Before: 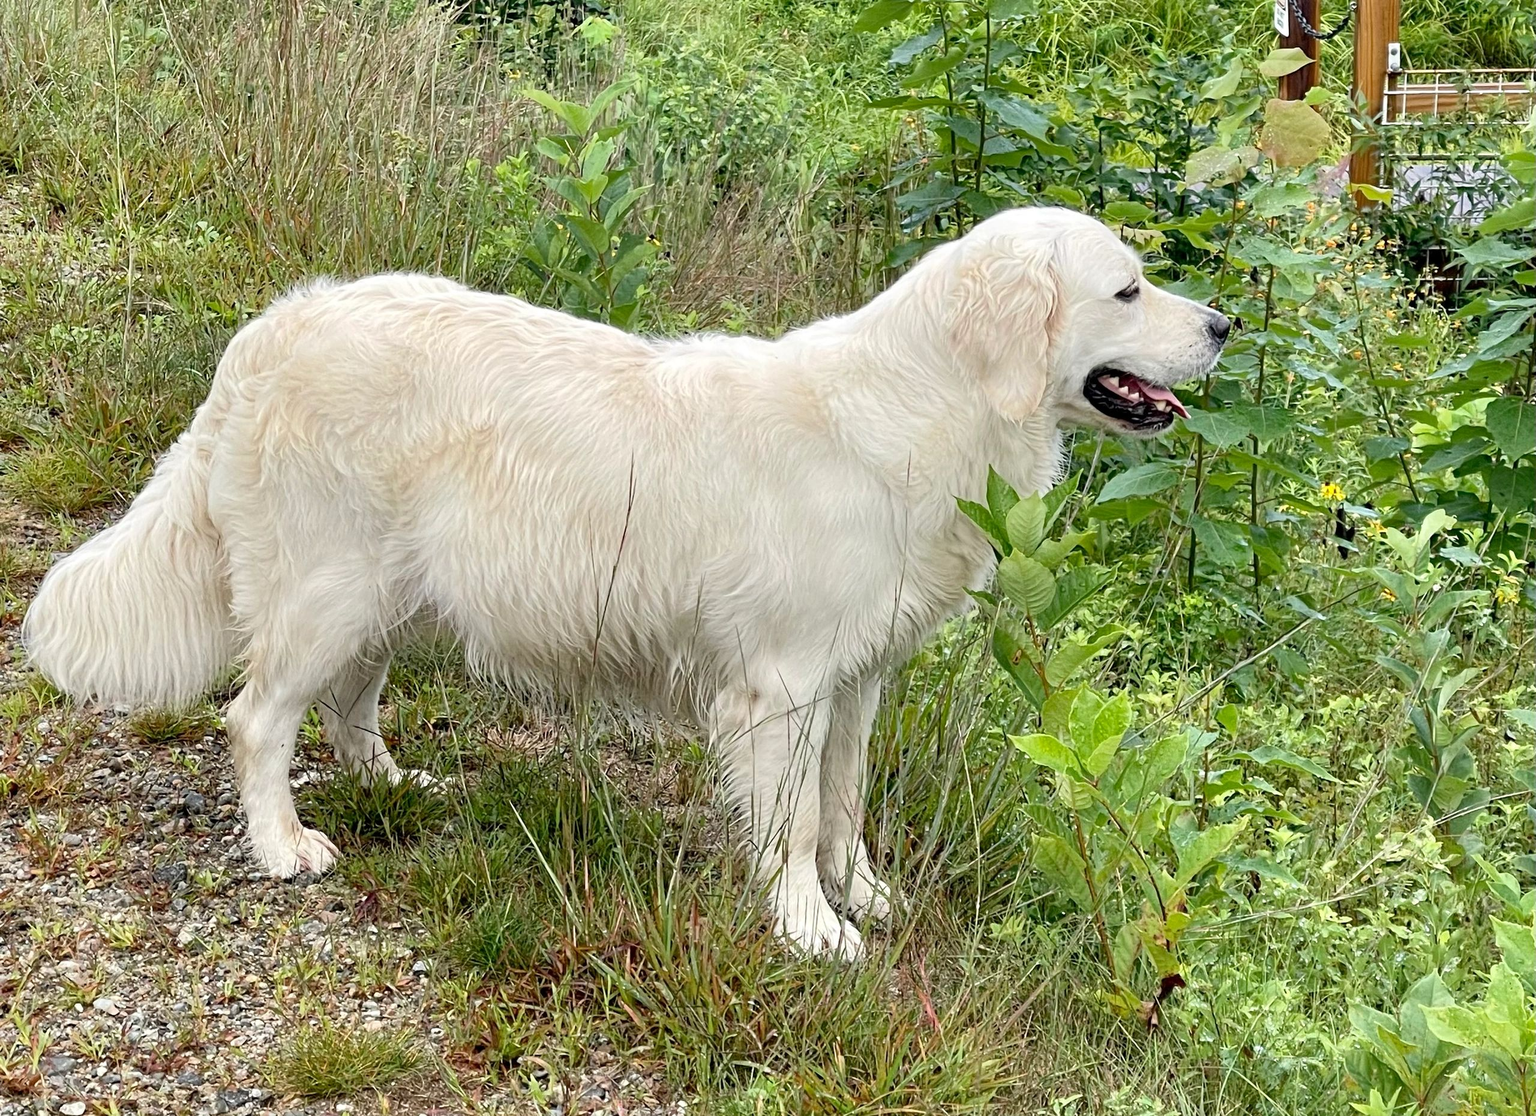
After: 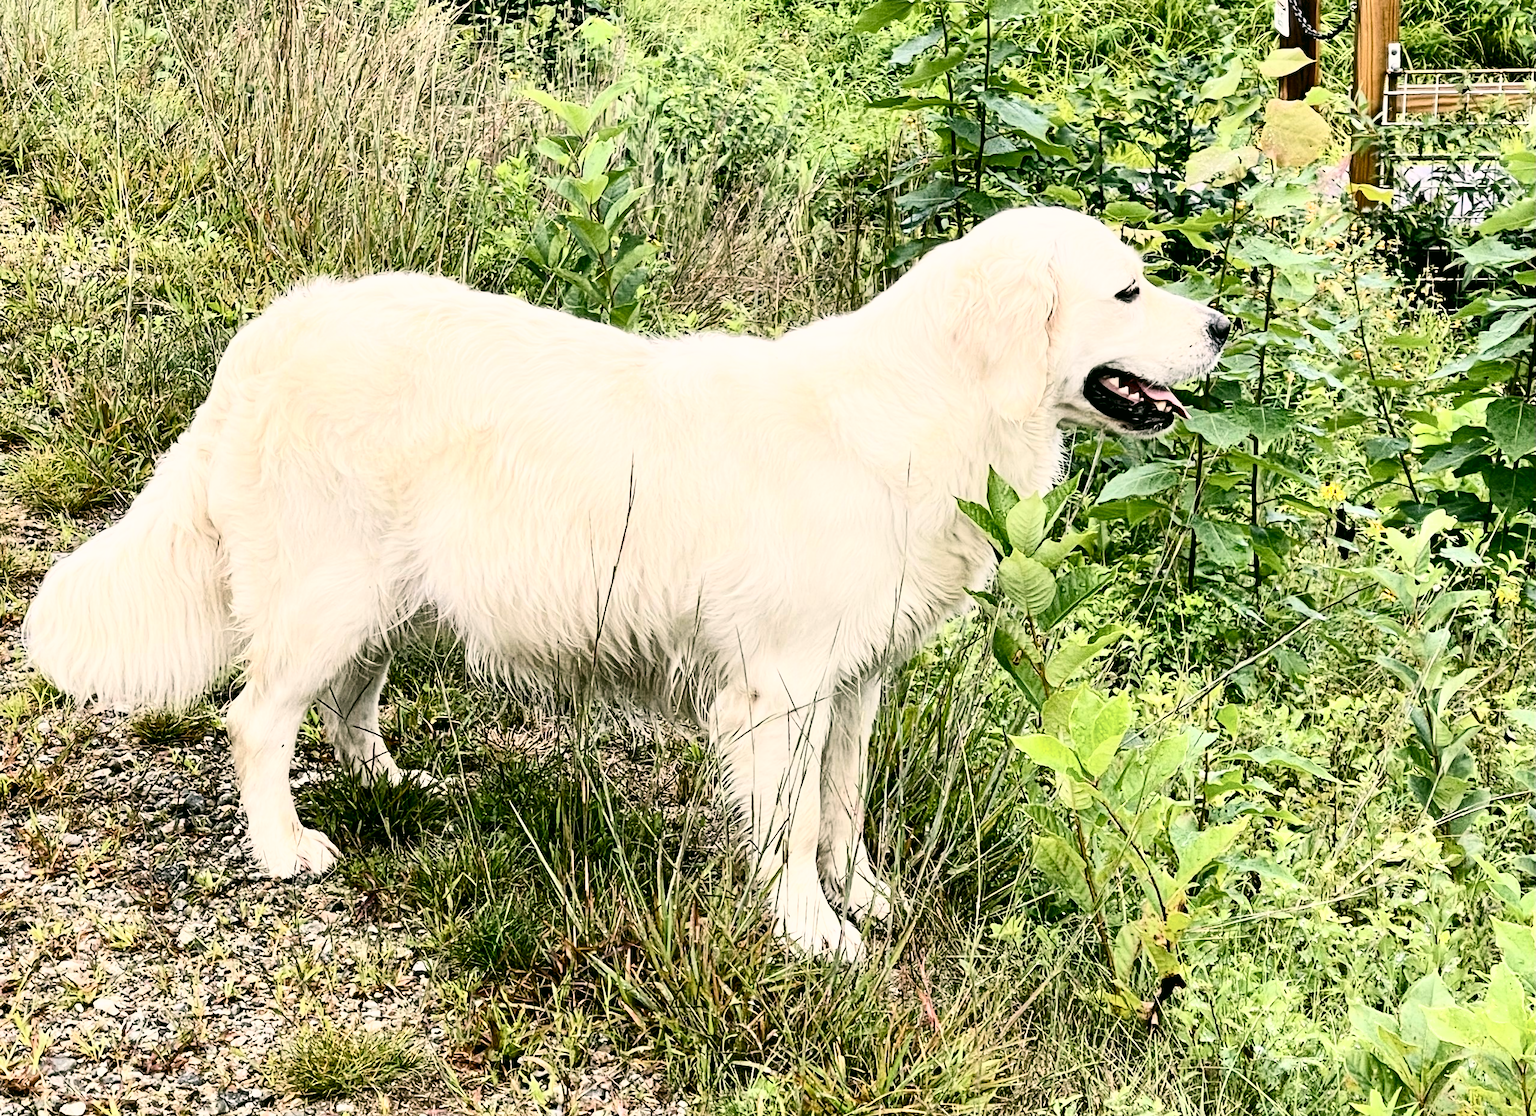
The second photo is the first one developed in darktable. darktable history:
color correction: highlights a* 4.46, highlights b* 4.92, shadows a* -7.03, shadows b* 4.84
filmic rgb: black relative exposure -8.72 EV, white relative exposure 2.71 EV, target black luminance 0%, hardness 6.27, latitude 76.78%, contrast 1.328, shadows ↔ highlights balance -0.342%
contrast brightness saturation: contrast 0.381, brightness 0.11
